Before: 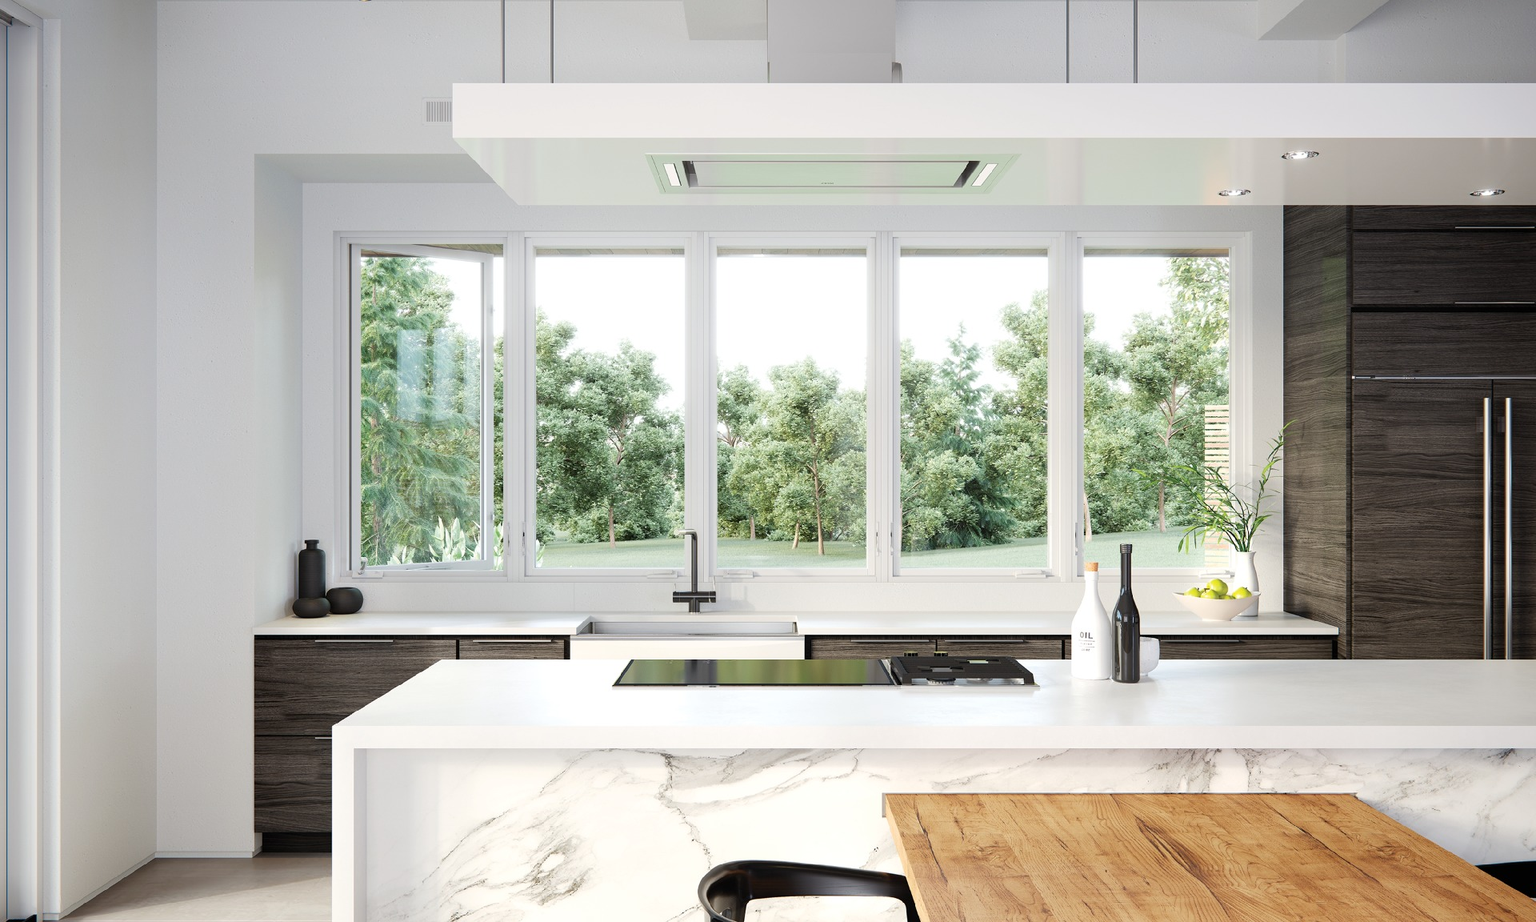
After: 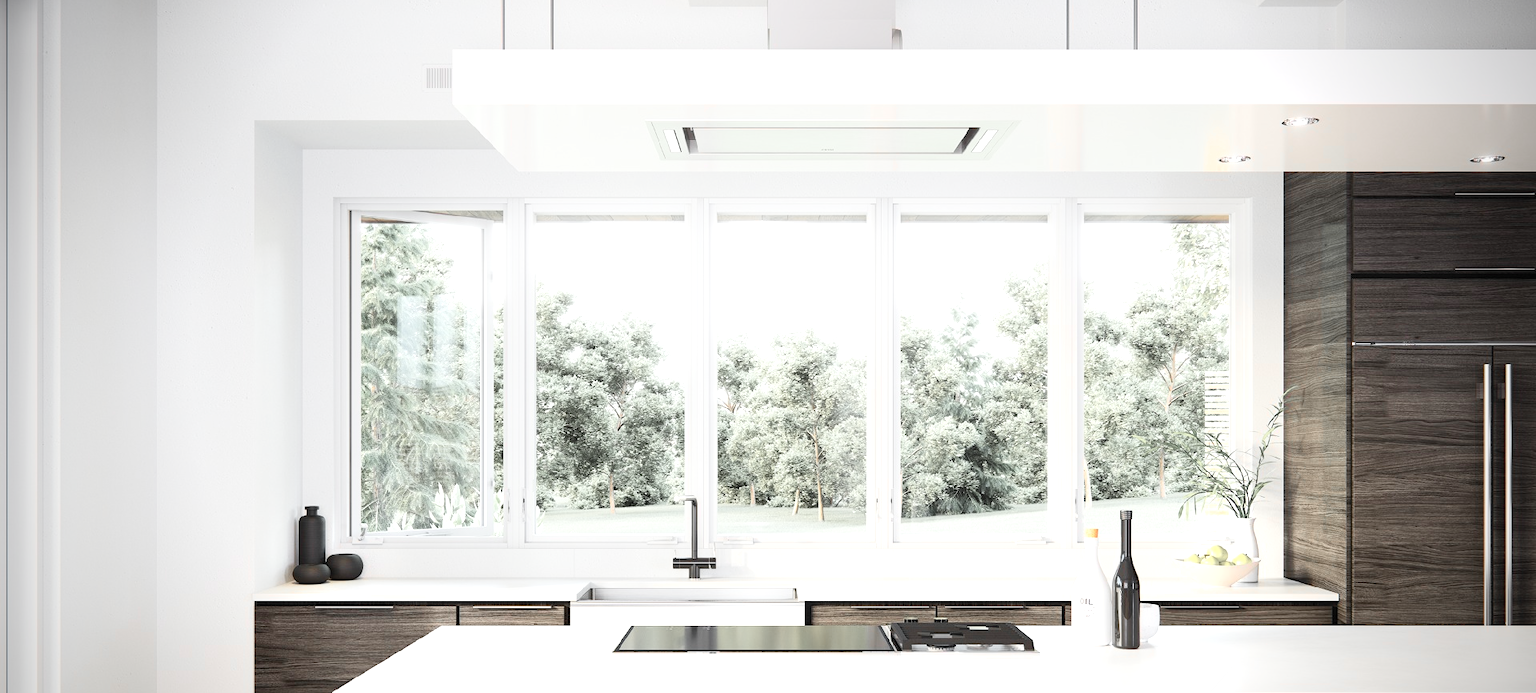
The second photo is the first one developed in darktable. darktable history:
contrast brightness saturation: contrast 0.196, brightness 0.158, saturation 0.222
crop: top 3.731%, bottom 20.988%
exposure: black level correction 0, exposure 0.498 EV, compensate highlight preservation false
color zones: curves: ch1 [(0, 0.638) (0.193, 0.442) (0.286, 0.15) (0.429, 0.14) (0.571, 0.142) (0.714, 0.154) (0.857, 0.175) (1, 0.638)]
vignetting: fall-off start 75.21%, width/height ratio 1.077, unbound false
